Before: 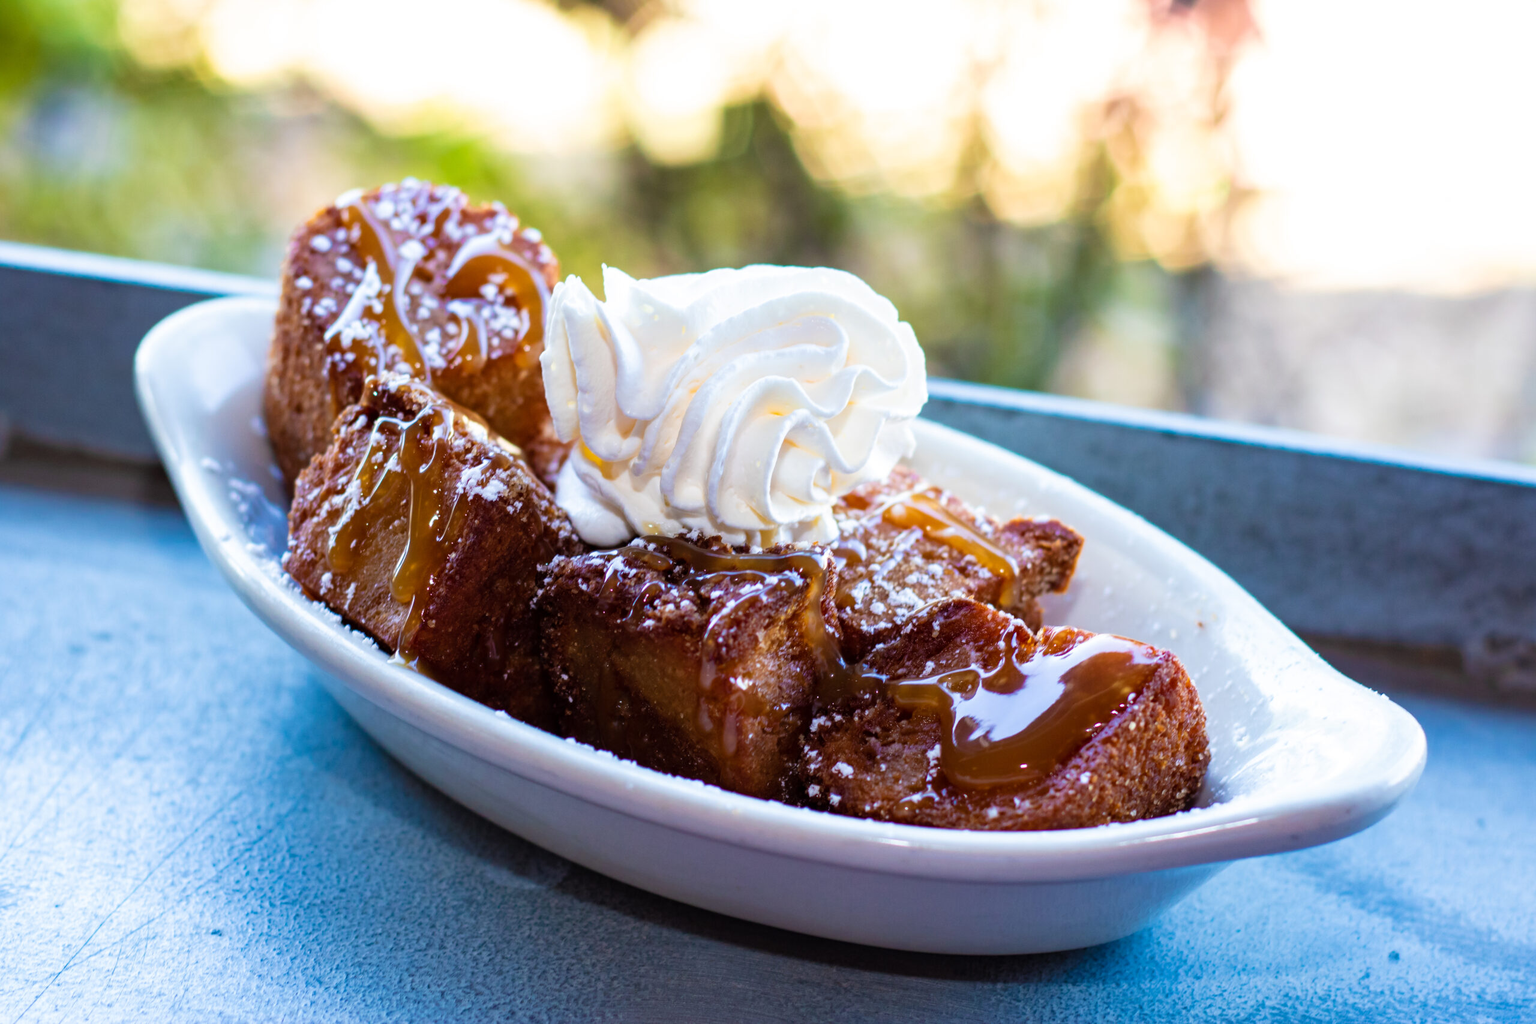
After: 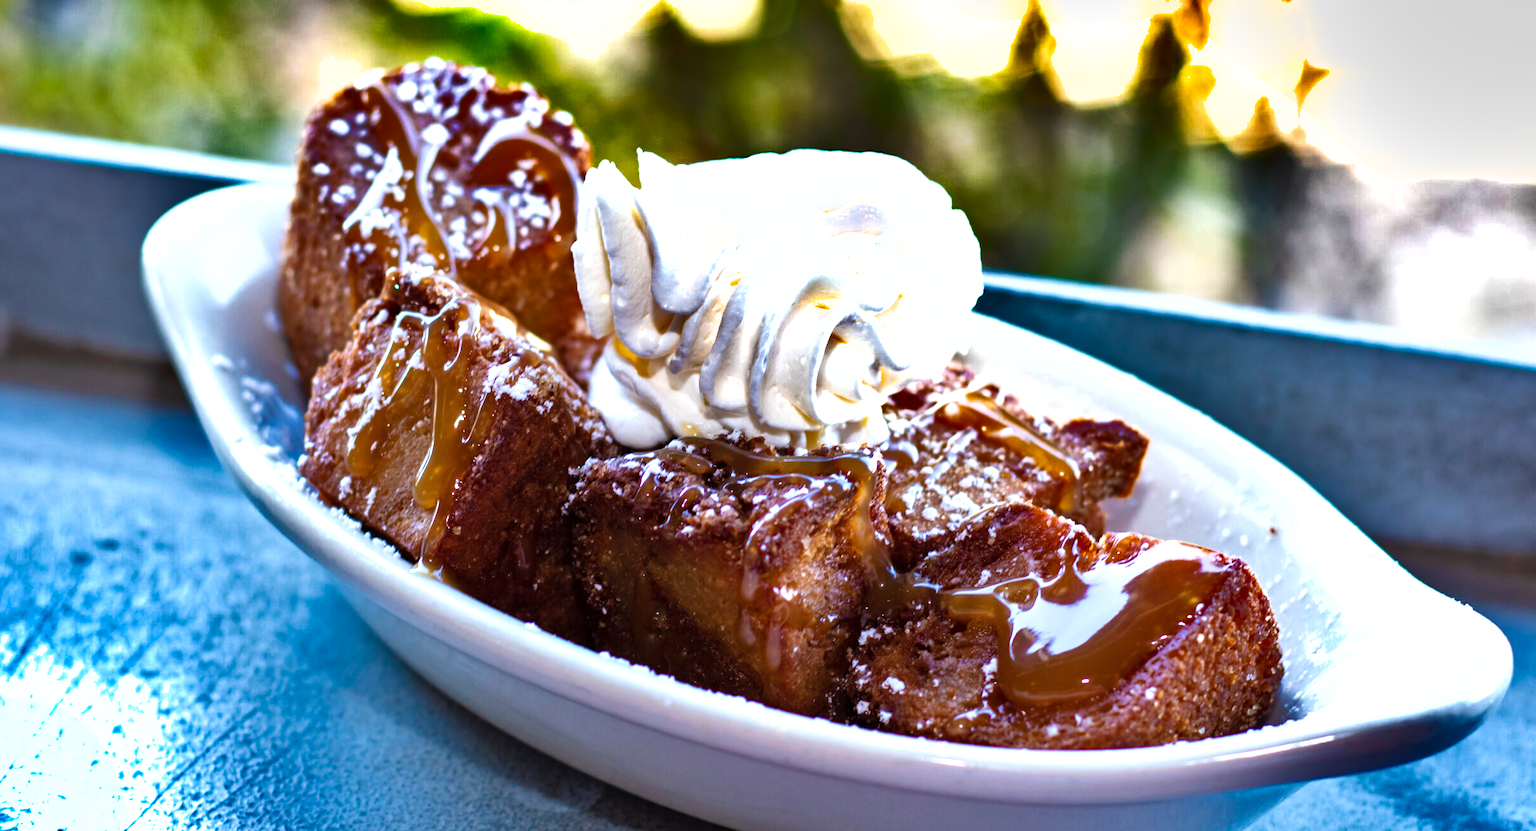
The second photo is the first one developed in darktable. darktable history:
crop and rotate: angle 0.069°, top 12.06%, right 5.545%, bottom 11.206%
exposure: exposure 0.484 EV, compensate exposure bias true, compensate highlight preservation false
shadows and highlights: shadows 20.97, highlights -81.61, soften with gaussian
